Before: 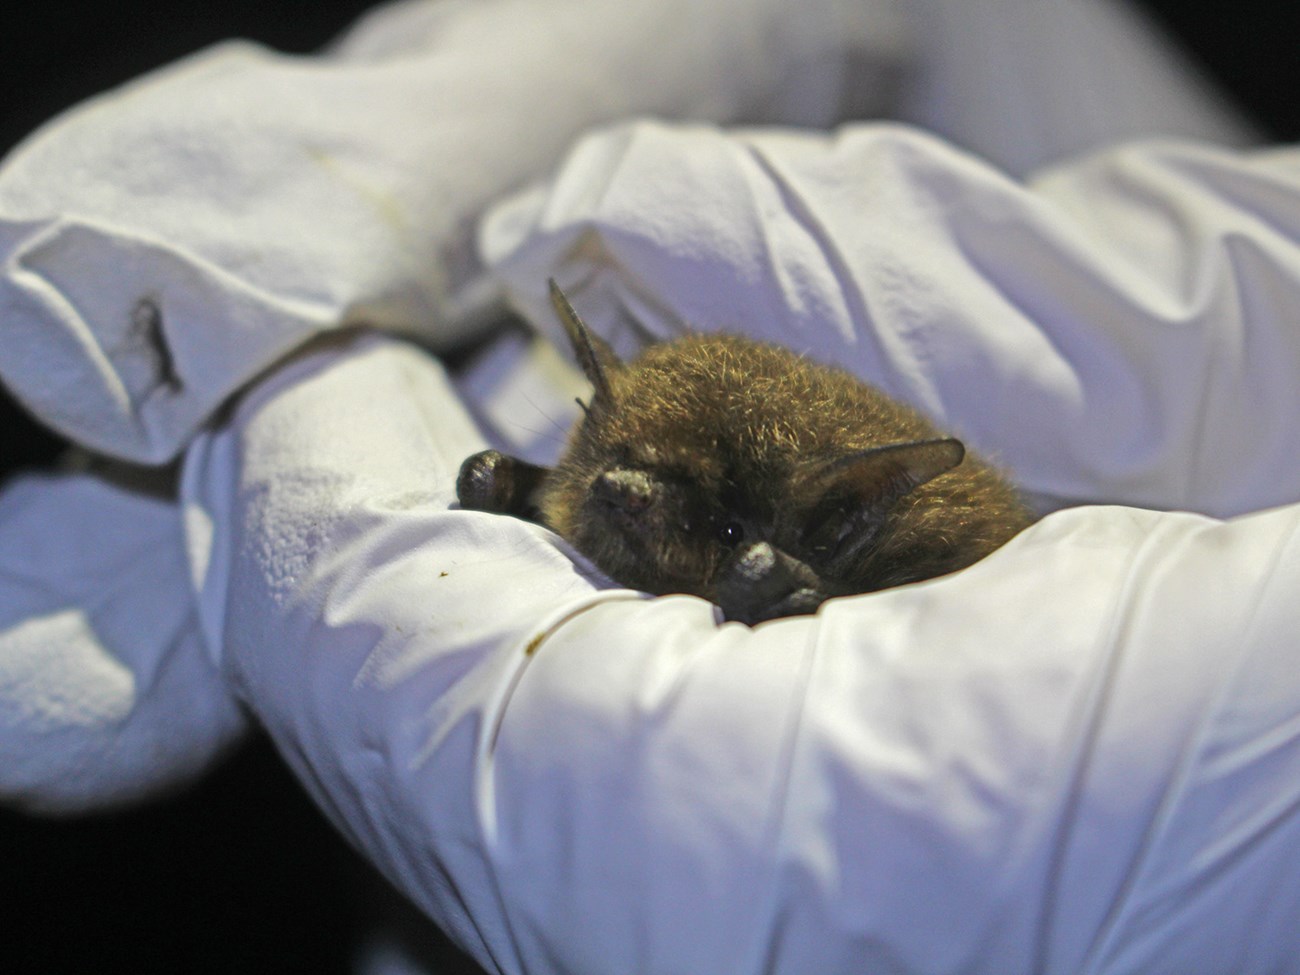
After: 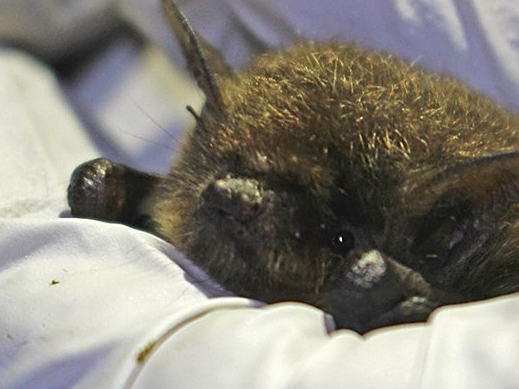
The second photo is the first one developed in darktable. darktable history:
crop: left 30%, top 30%, right 30%, bottom 30%
sharpen: amount 0.55
